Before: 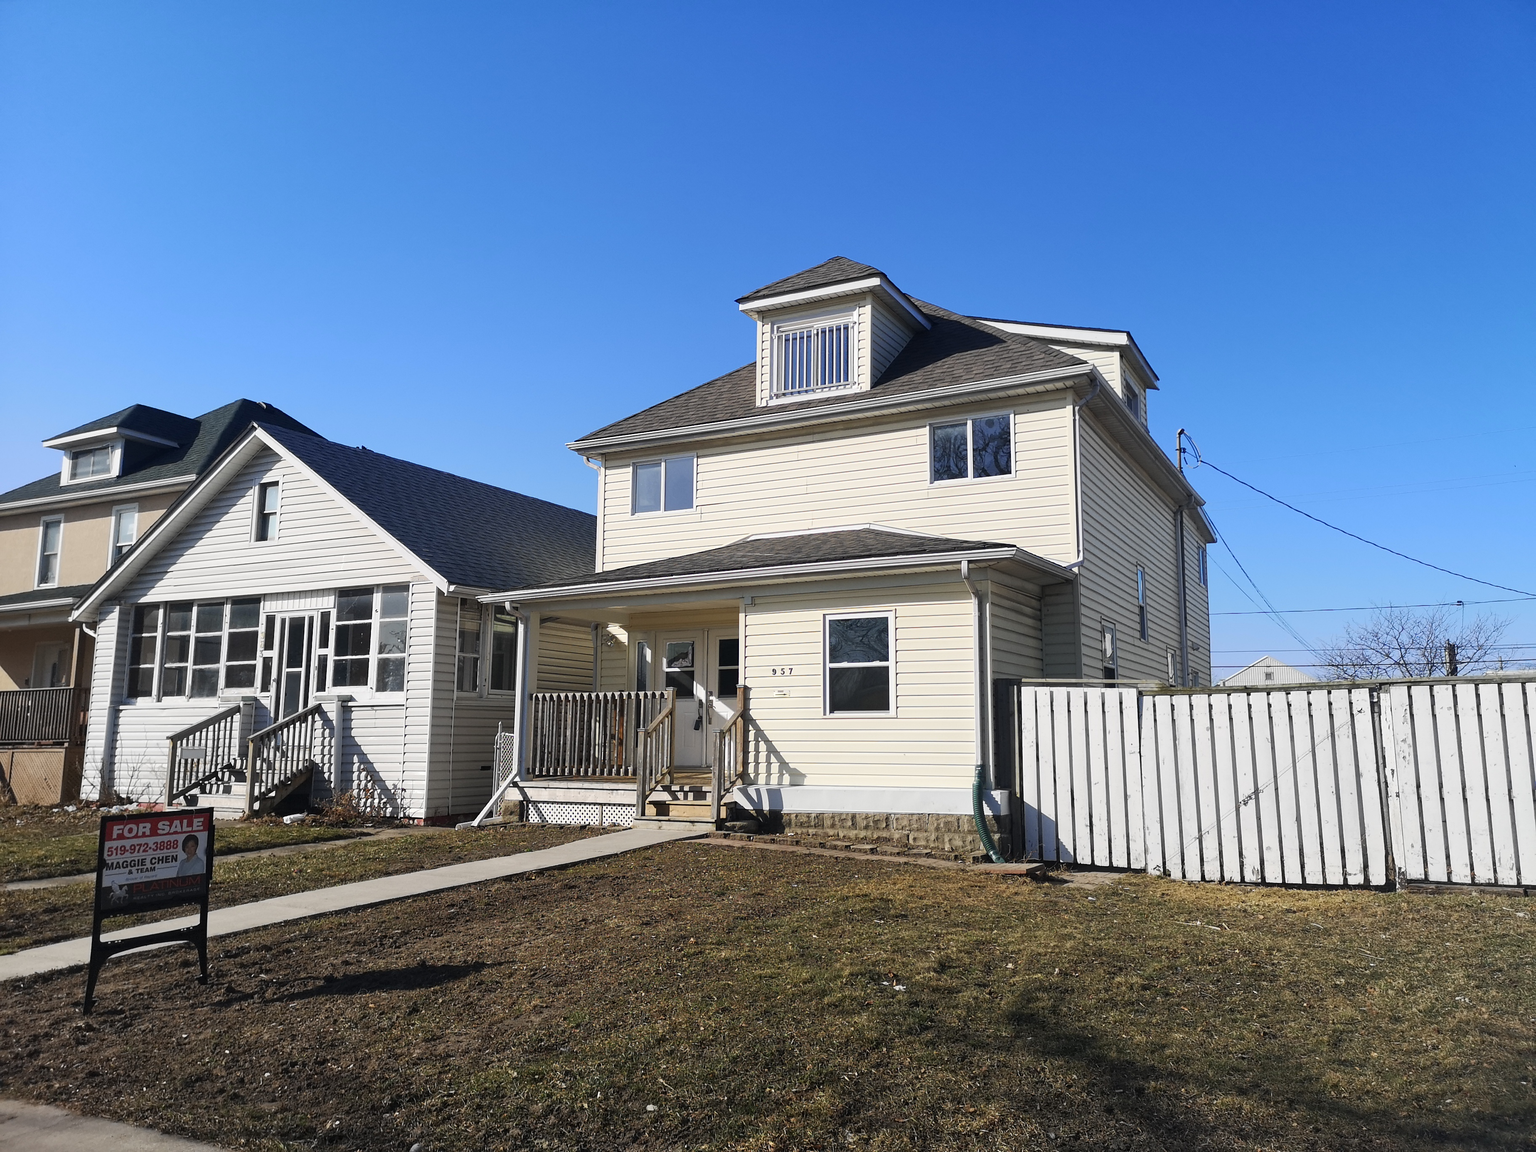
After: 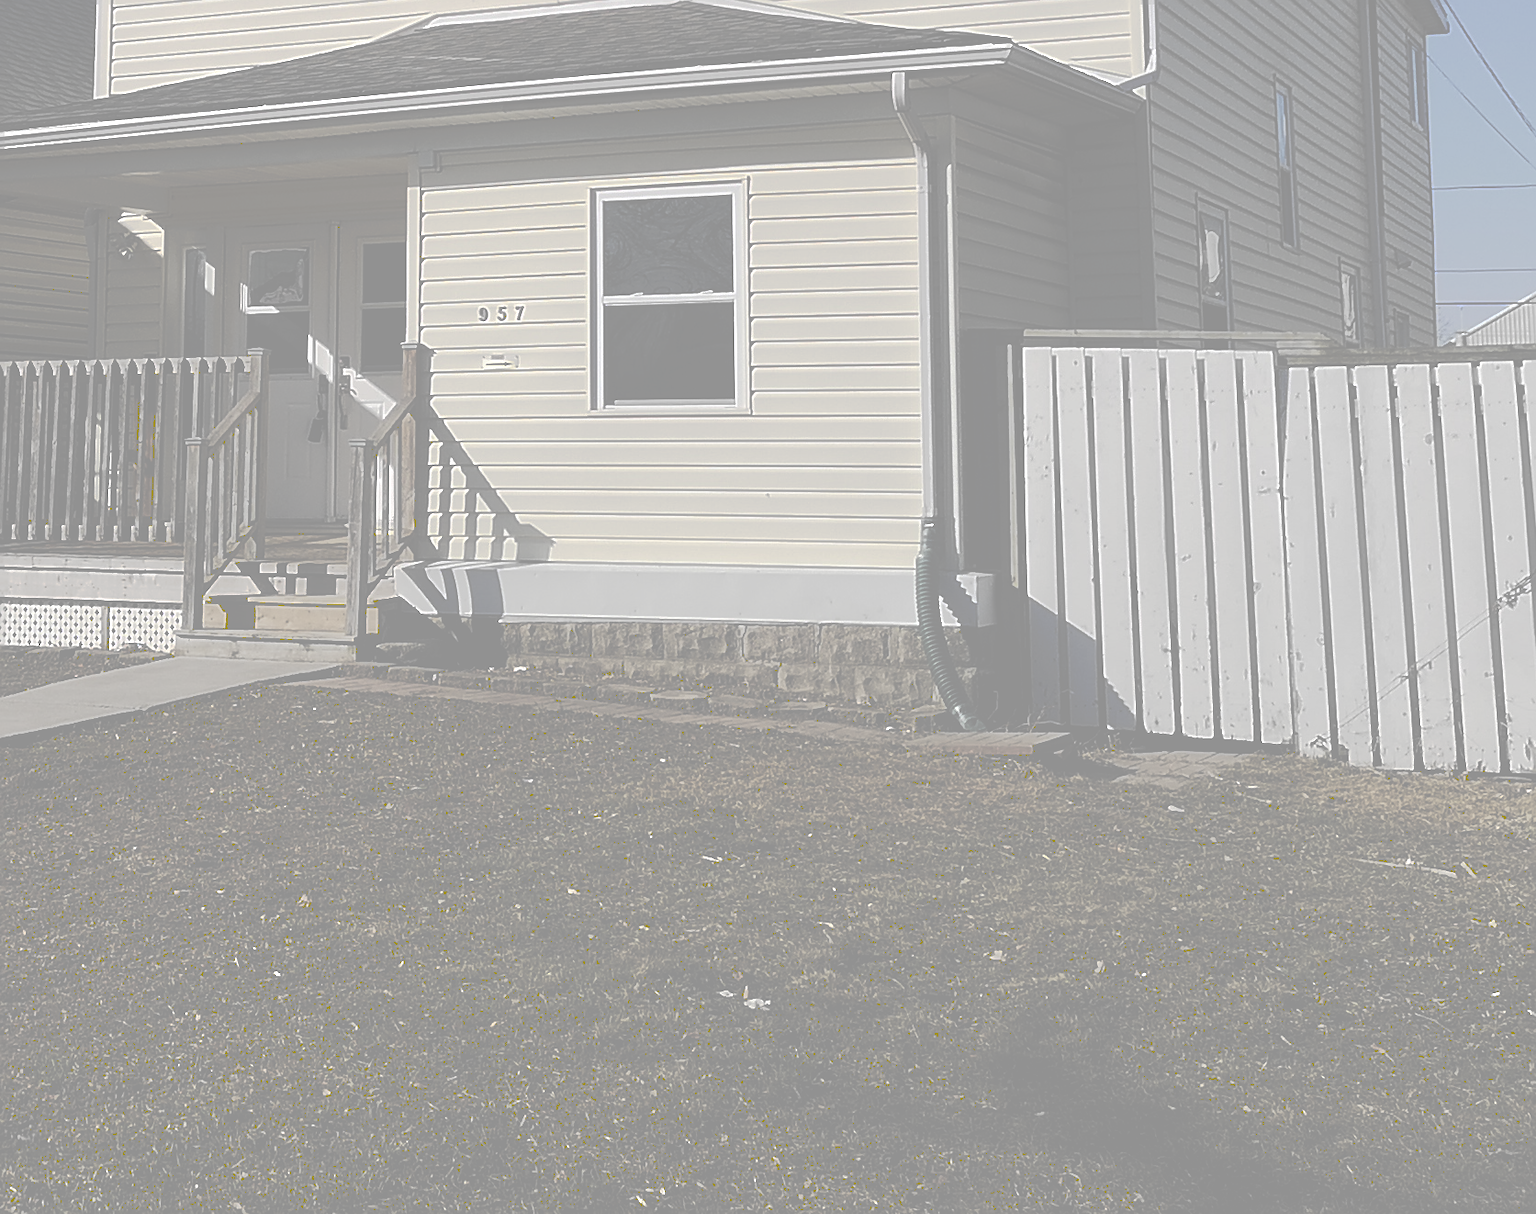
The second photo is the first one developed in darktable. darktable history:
contrast brightness saturation: contrast -0.05, saturation -0.41
tone curve: curves: ch0 [(0, 0) (0.003, 0.6) (0.011, 0.6) (0.025, 0.601) (0.044, 0.601) (0.069, 0.601) (0.1, 0.601) (0.136, 0.602) (0.177, 0.605) (0.224, 0.609) (0.277, 0.615) (0.335, 0.625) (0.399, 0.633) (0.468, 0.654) (0.543, 0.676) (0.623, 0.71) (0.709, 0.753) (0.801, 0.802) (0.898, 0.85) (1, 1)], preserve colors none
sharpen: on, module defaults
crop: left 35.976%, top 45.819%, right 18.162%, bottom 5.807%
